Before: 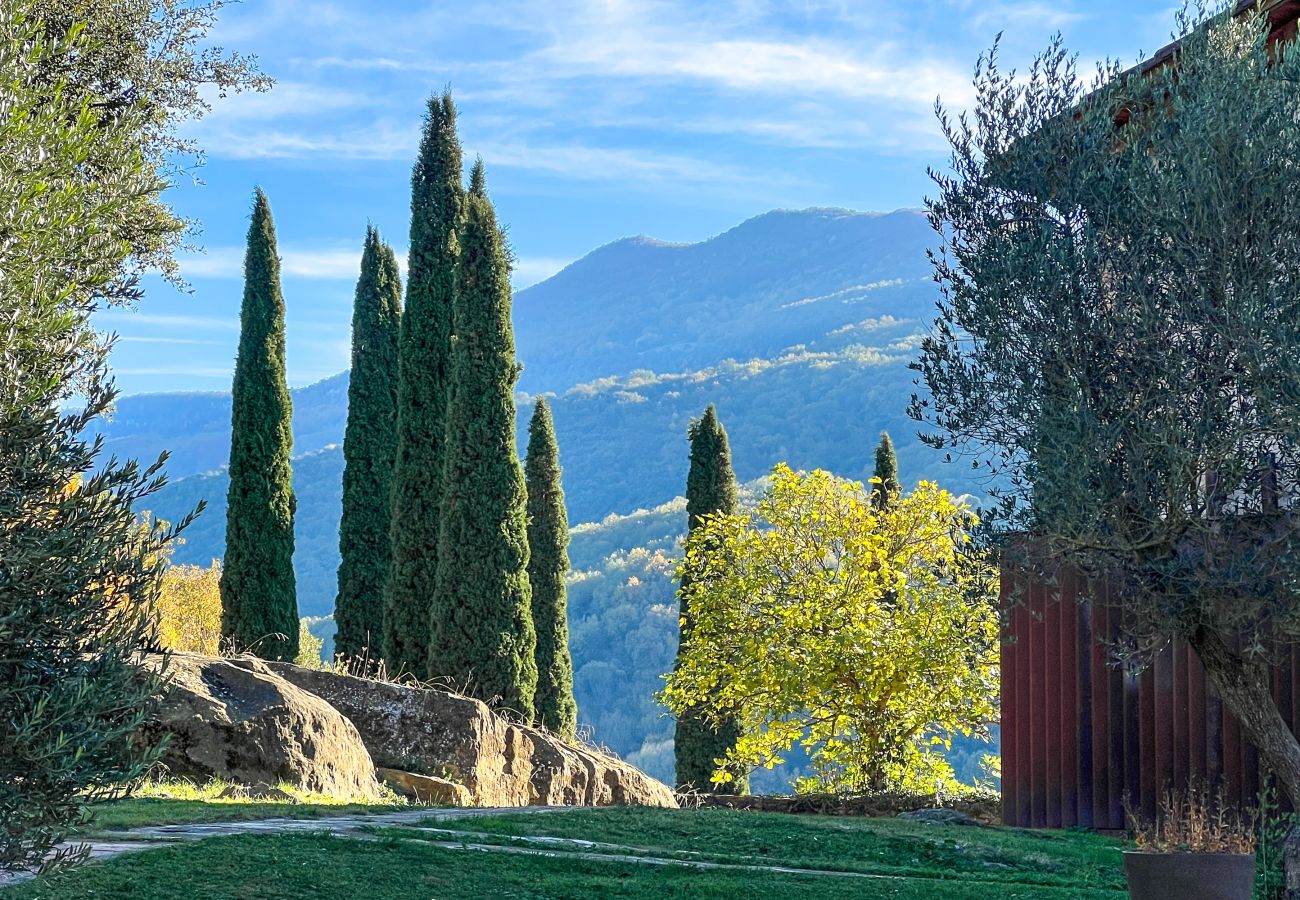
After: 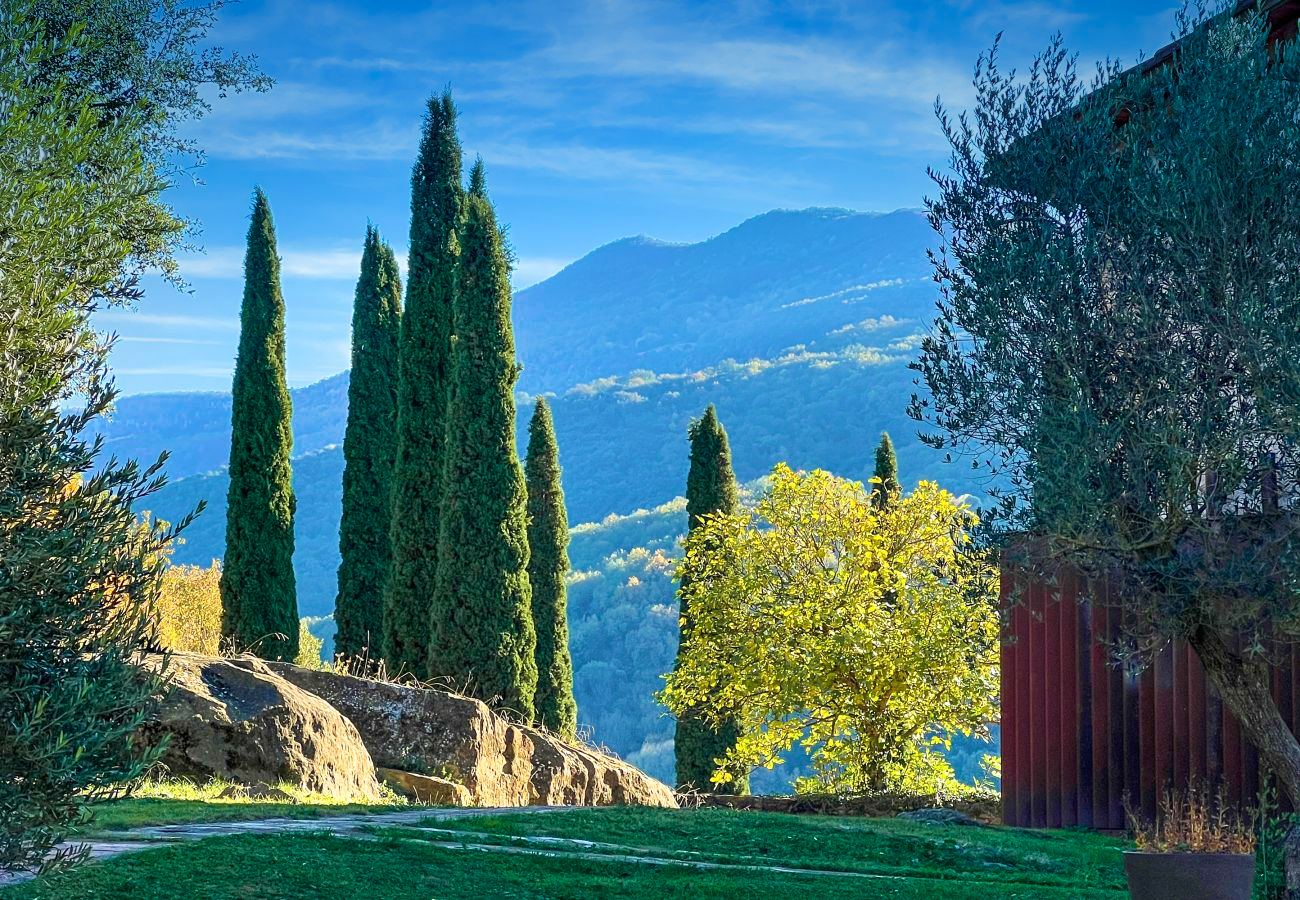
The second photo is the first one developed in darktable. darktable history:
graduated density: density 2.02 EV, hardness 44%, rotation 0.374°, offset 8.21, hue 208.8°, saturation 97%
velvia: strength 56%
vignetting: fall-off start 97.52%, fall-off radius 100%, brightness -0.574, saturation 0, center (-0.027, 0.404), width/height ratio 1.368, unbound false
